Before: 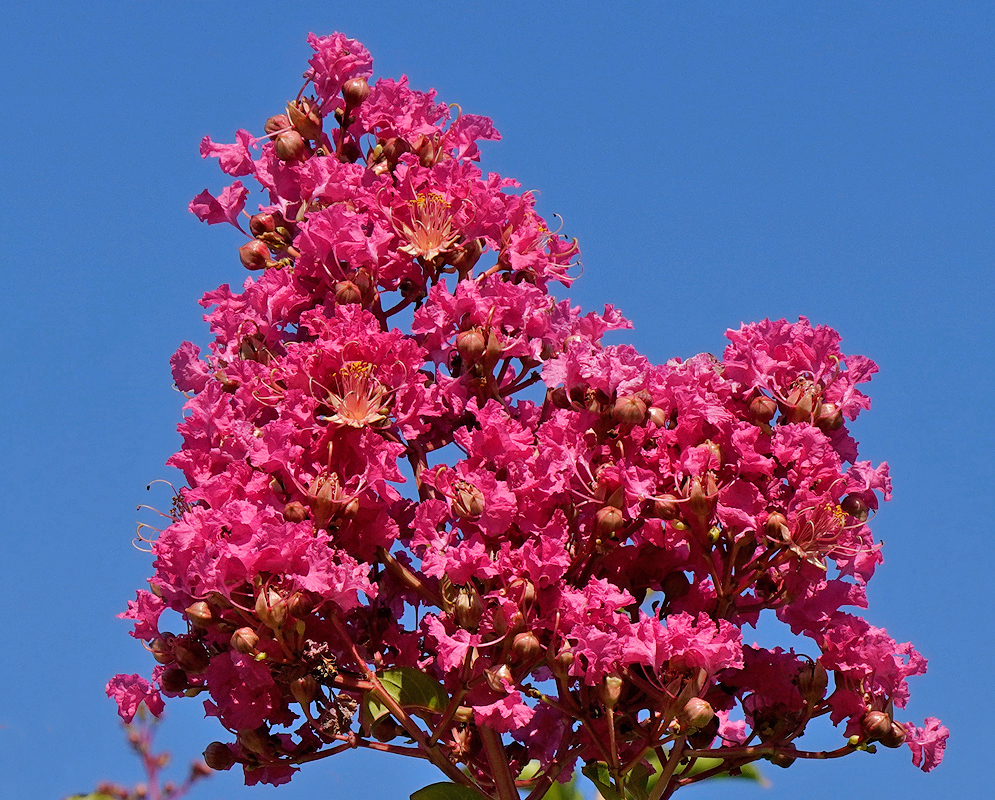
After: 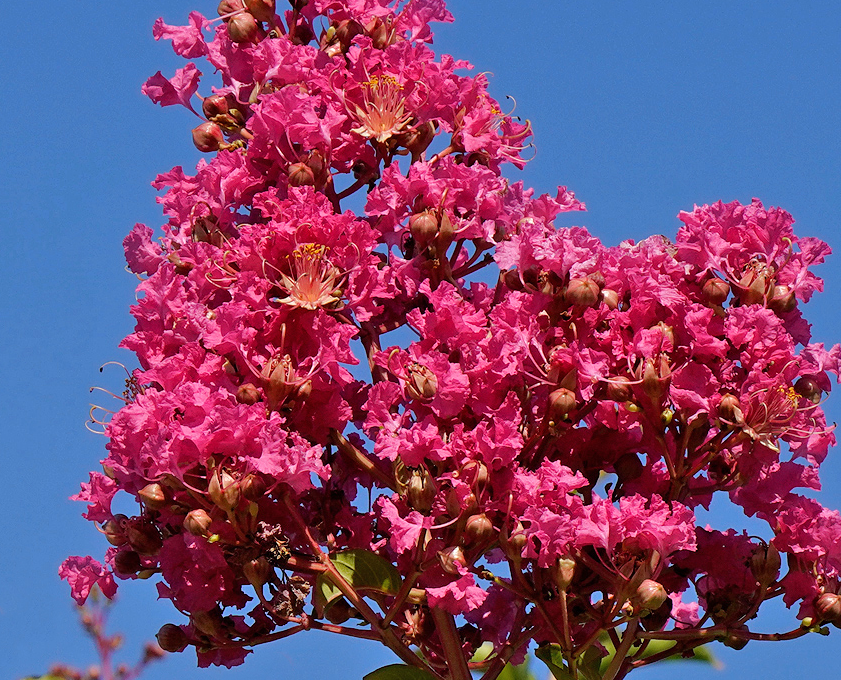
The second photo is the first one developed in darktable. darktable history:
crop and rotate: left 4.771%, top 14.925%, right 10.669%
